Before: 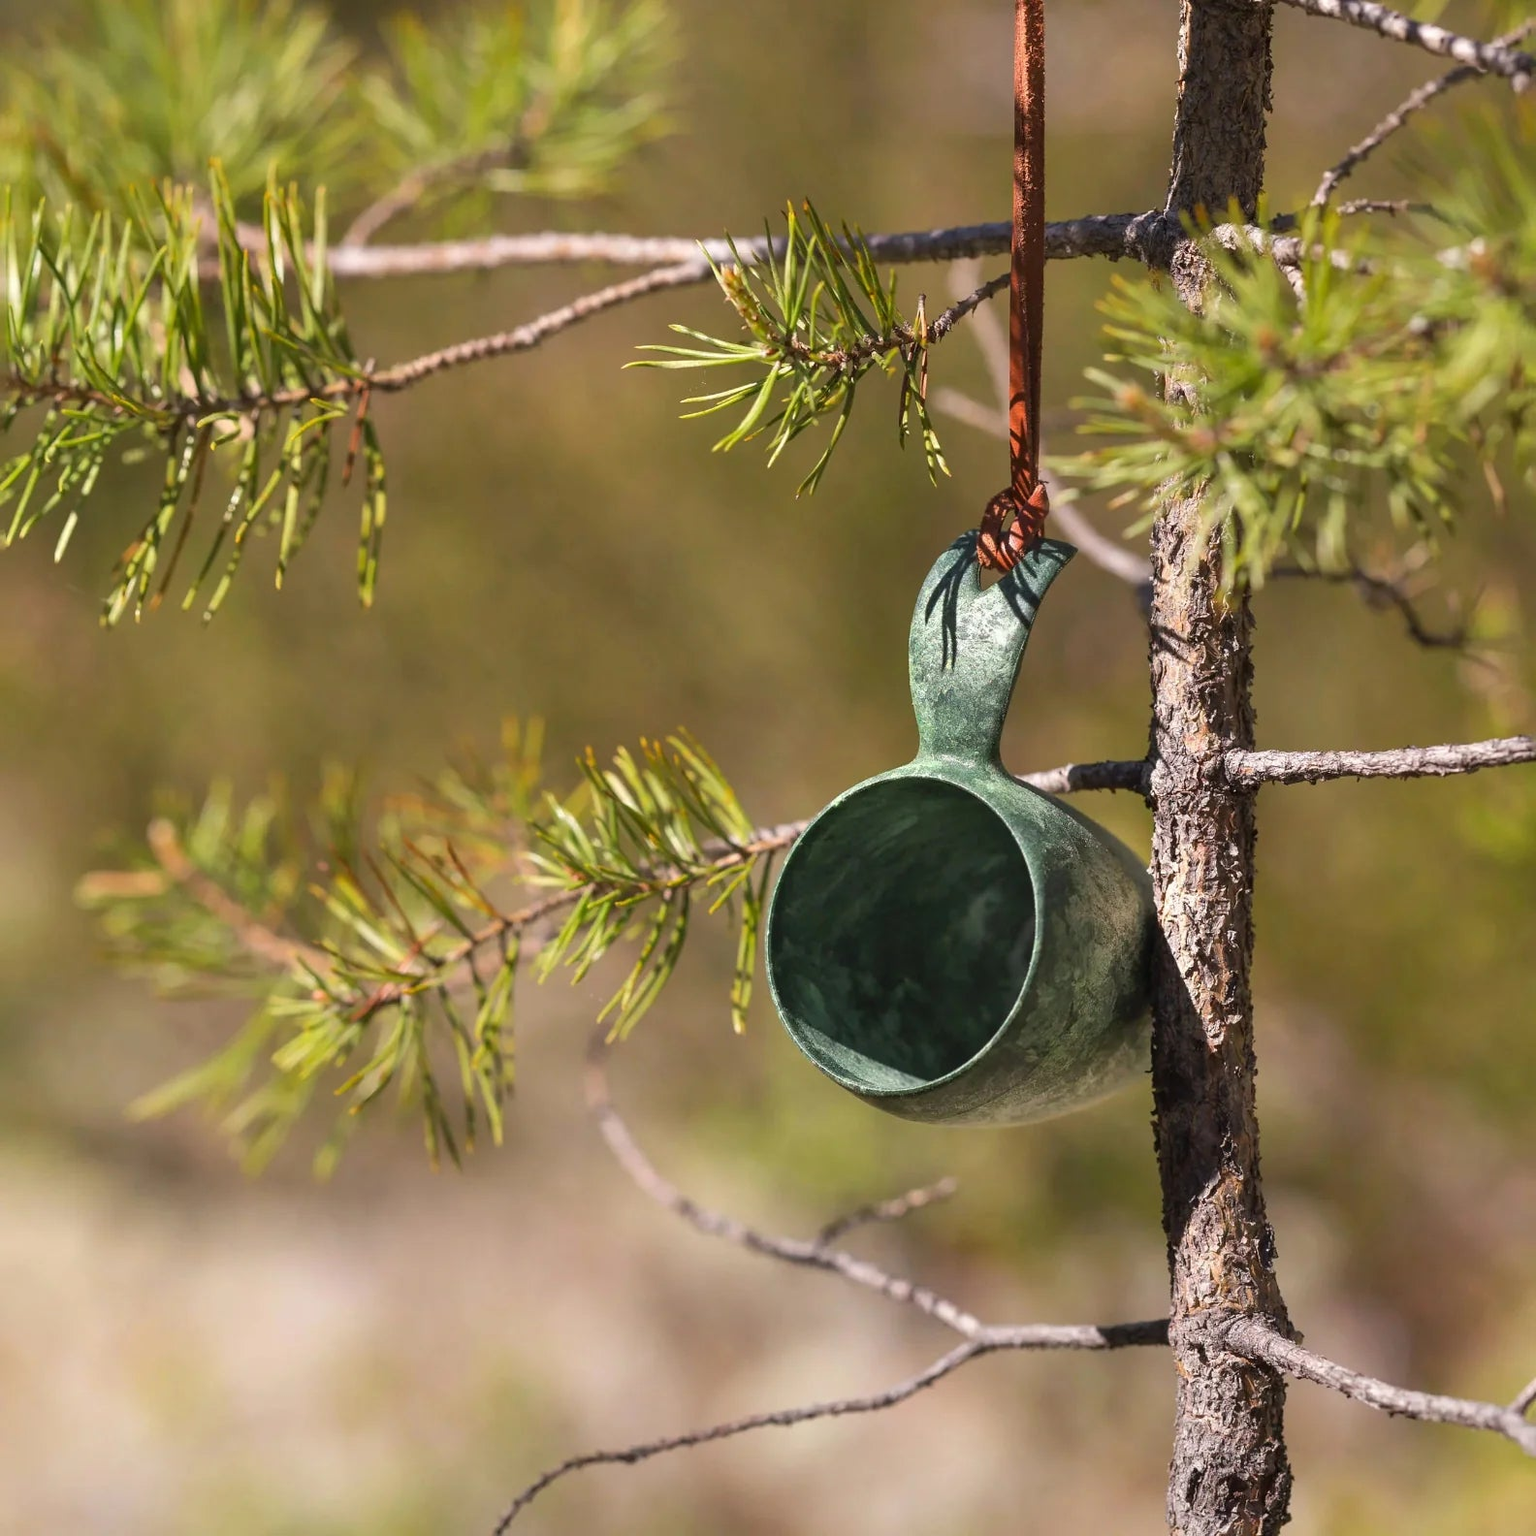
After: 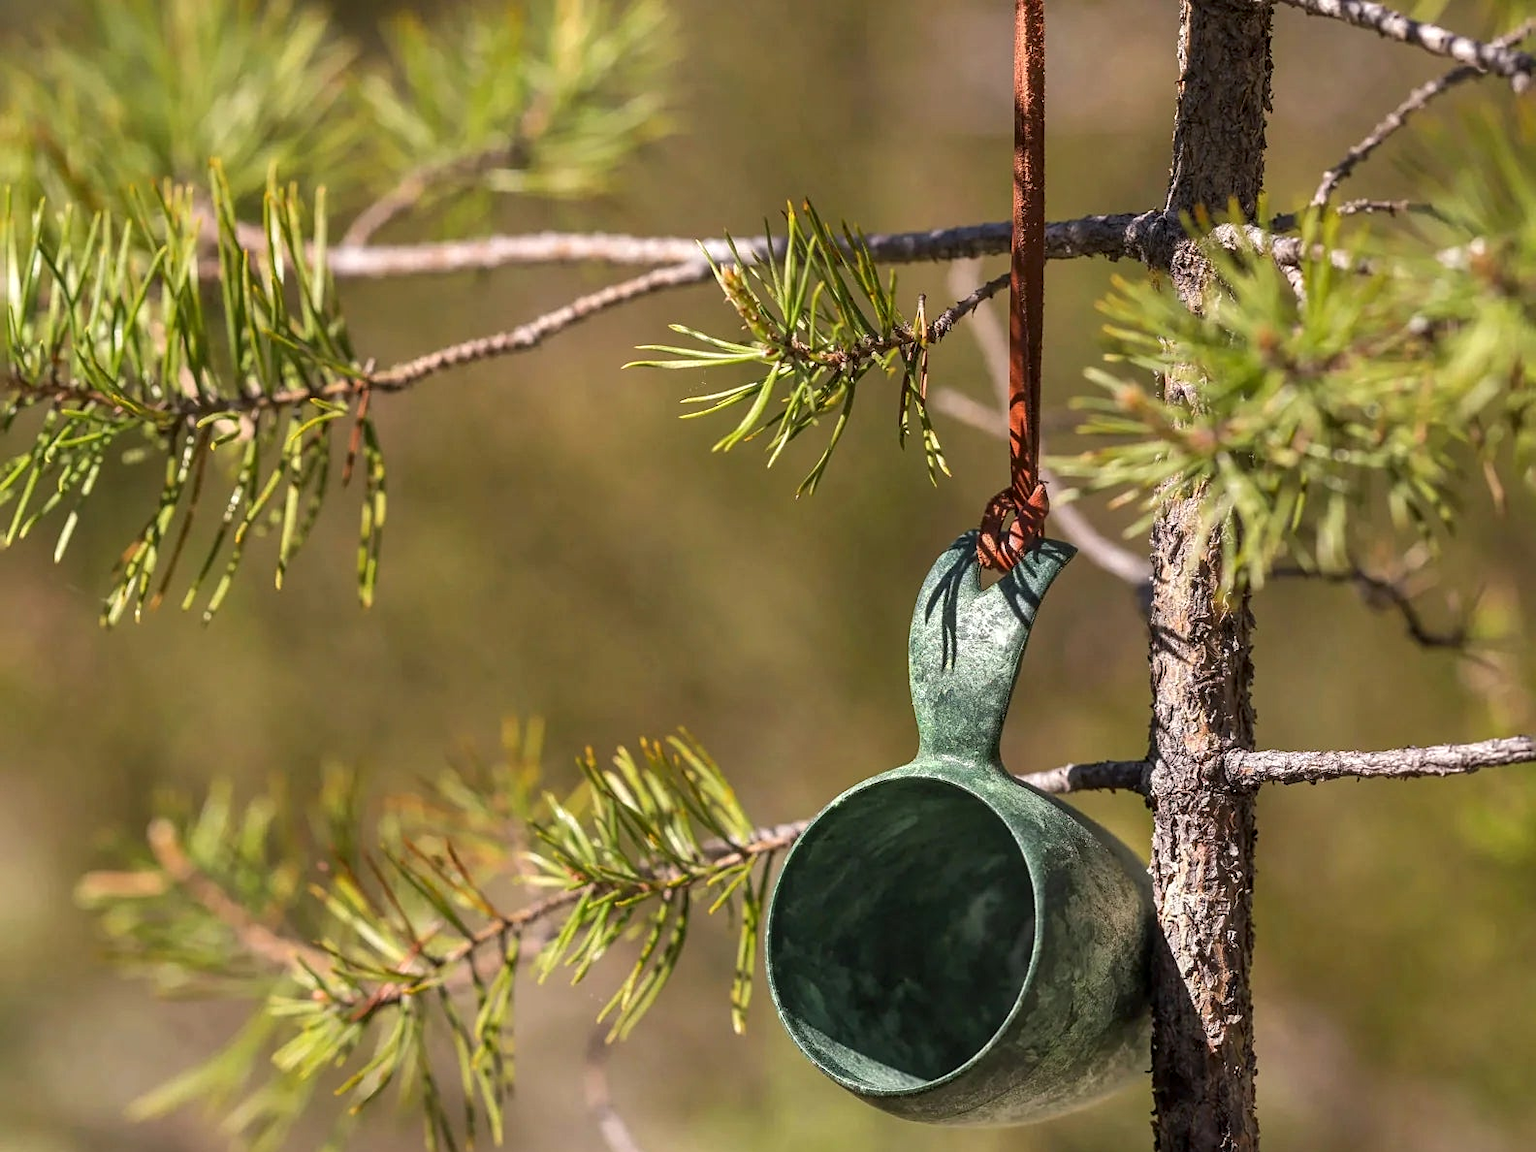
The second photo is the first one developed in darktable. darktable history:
crop: bottom 24.989%
local contrast: on, module defaults
sharpen: amount 0.211
